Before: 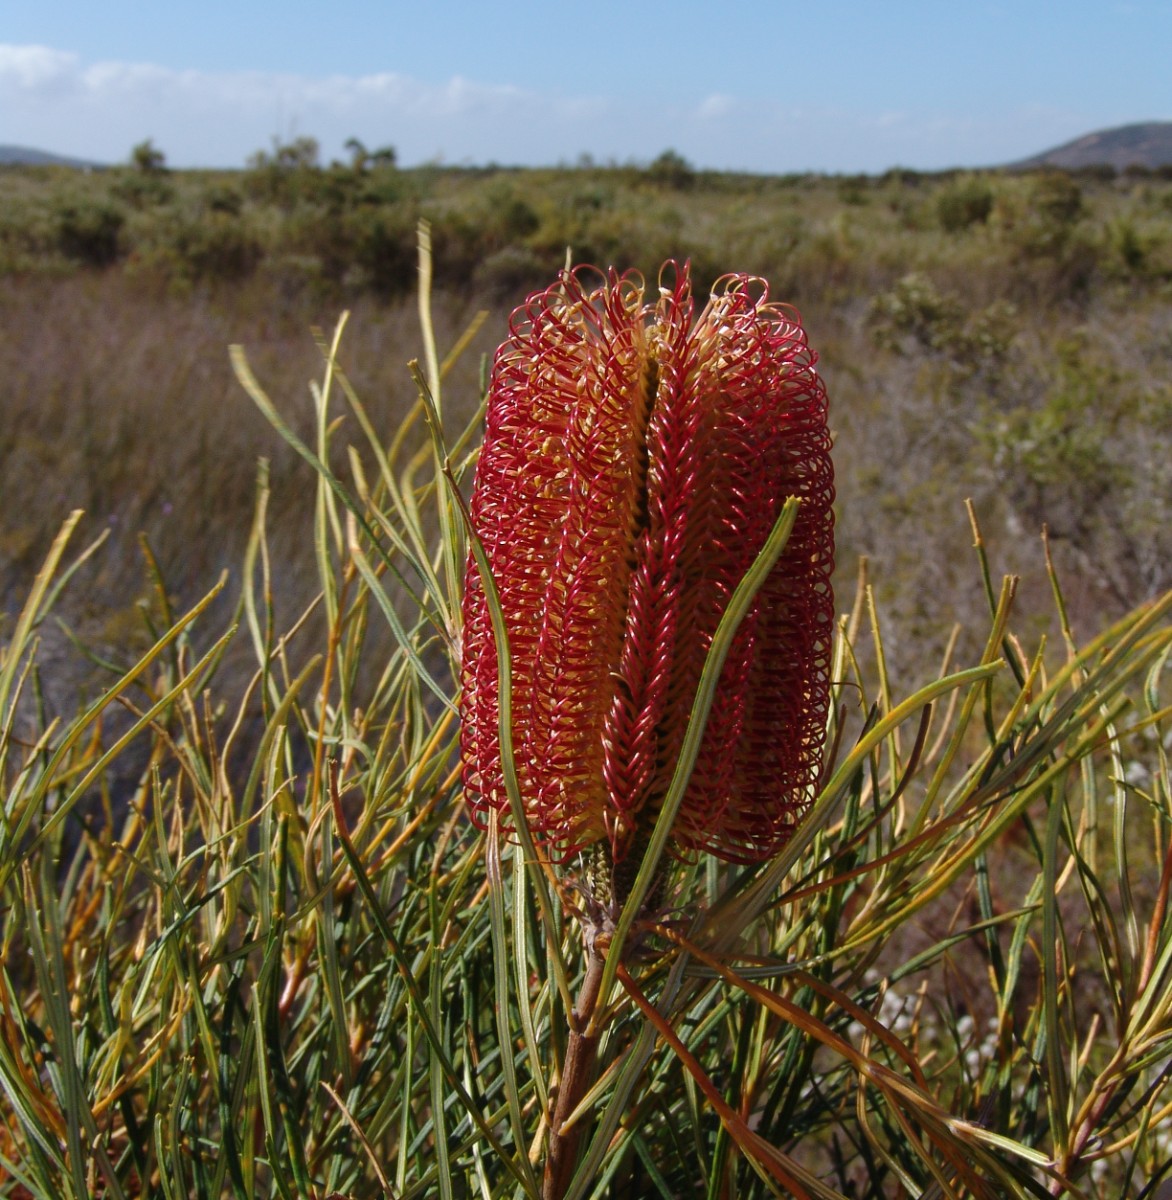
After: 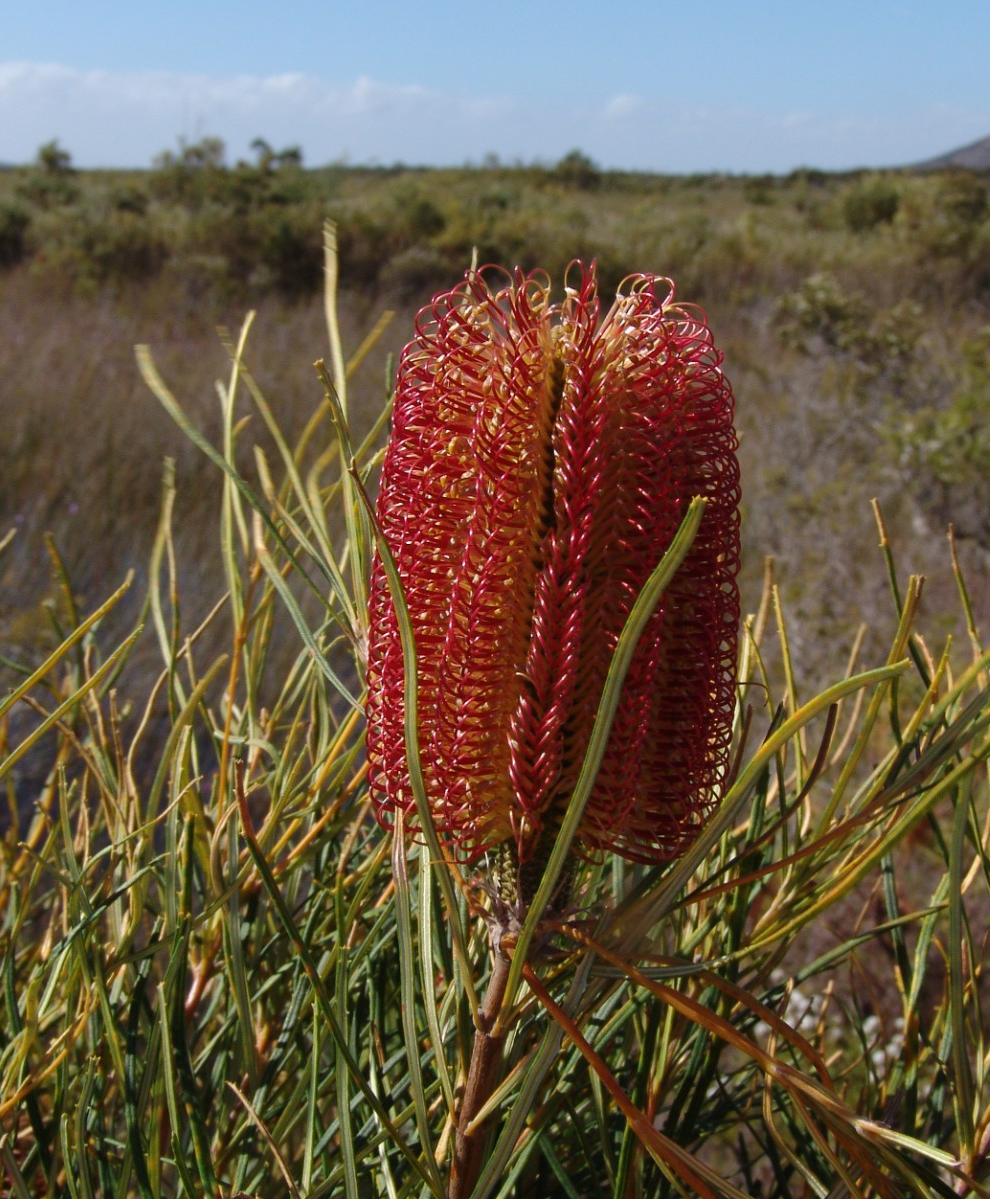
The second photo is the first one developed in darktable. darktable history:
crop: left 8.05%, right 7.4%
